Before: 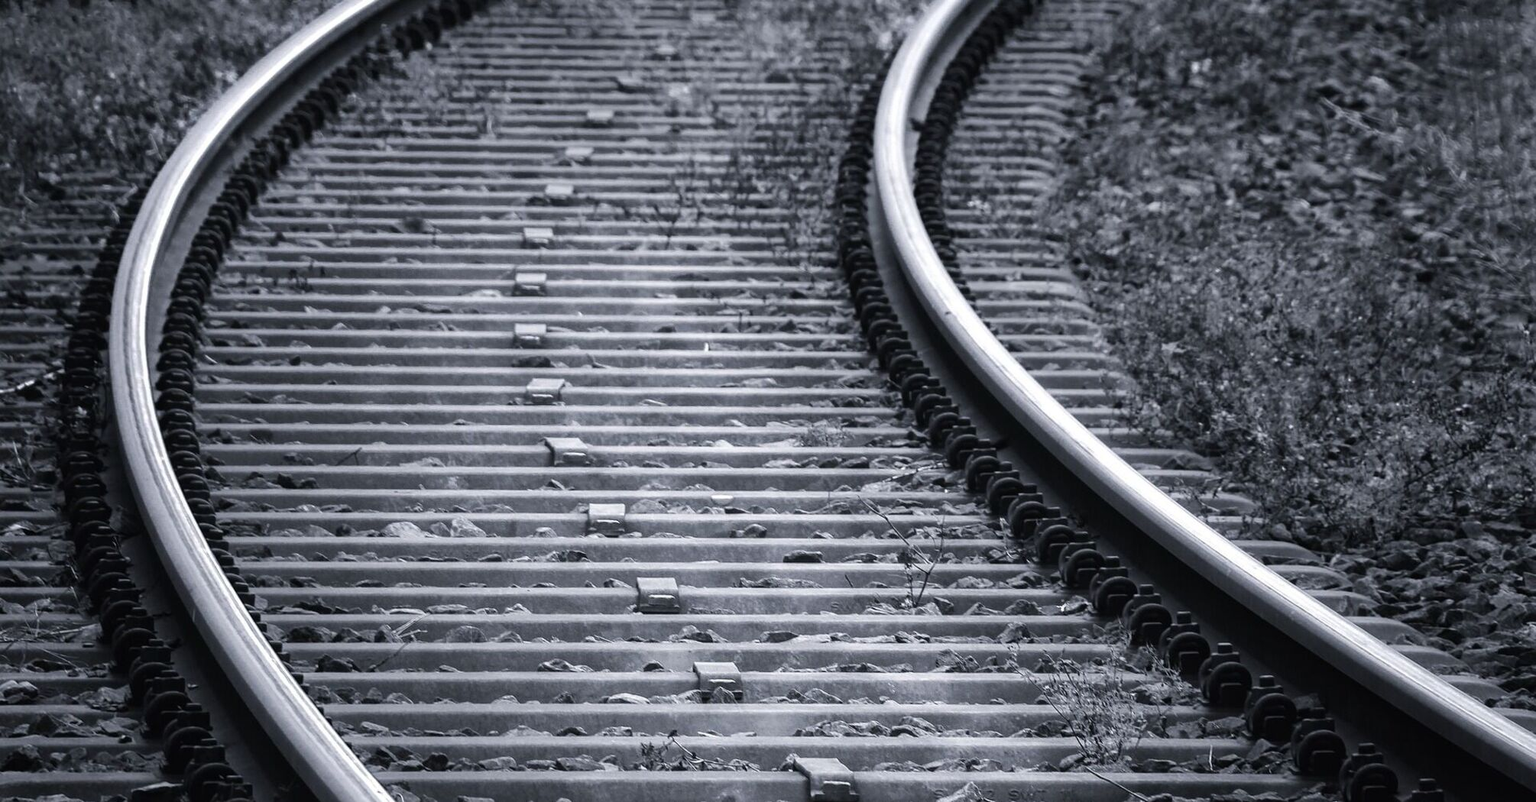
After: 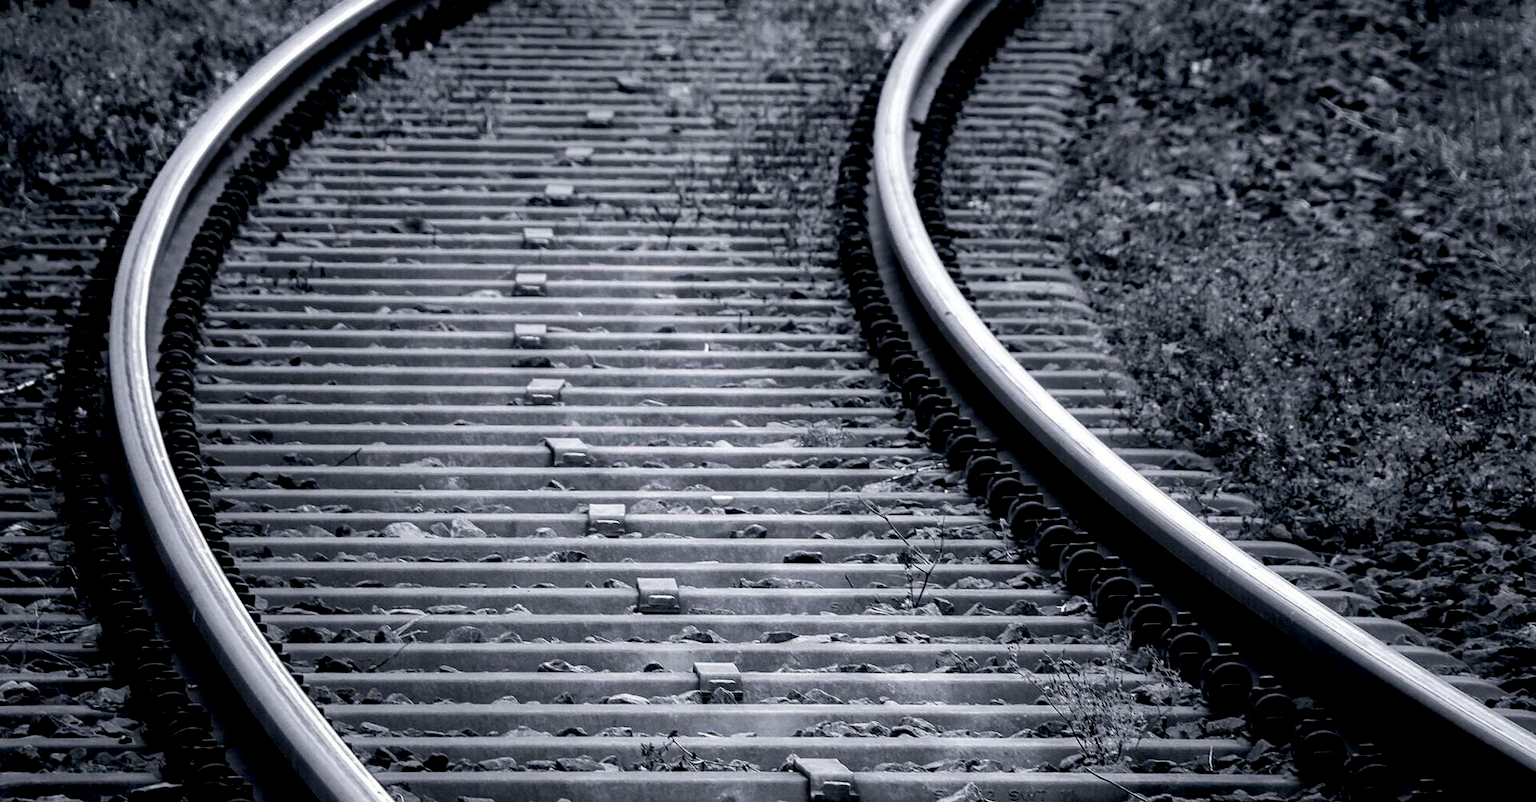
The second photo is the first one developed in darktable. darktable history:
exposure: black level correction 0.017, exposure -0.006 EV, compensate highlight preservation false
